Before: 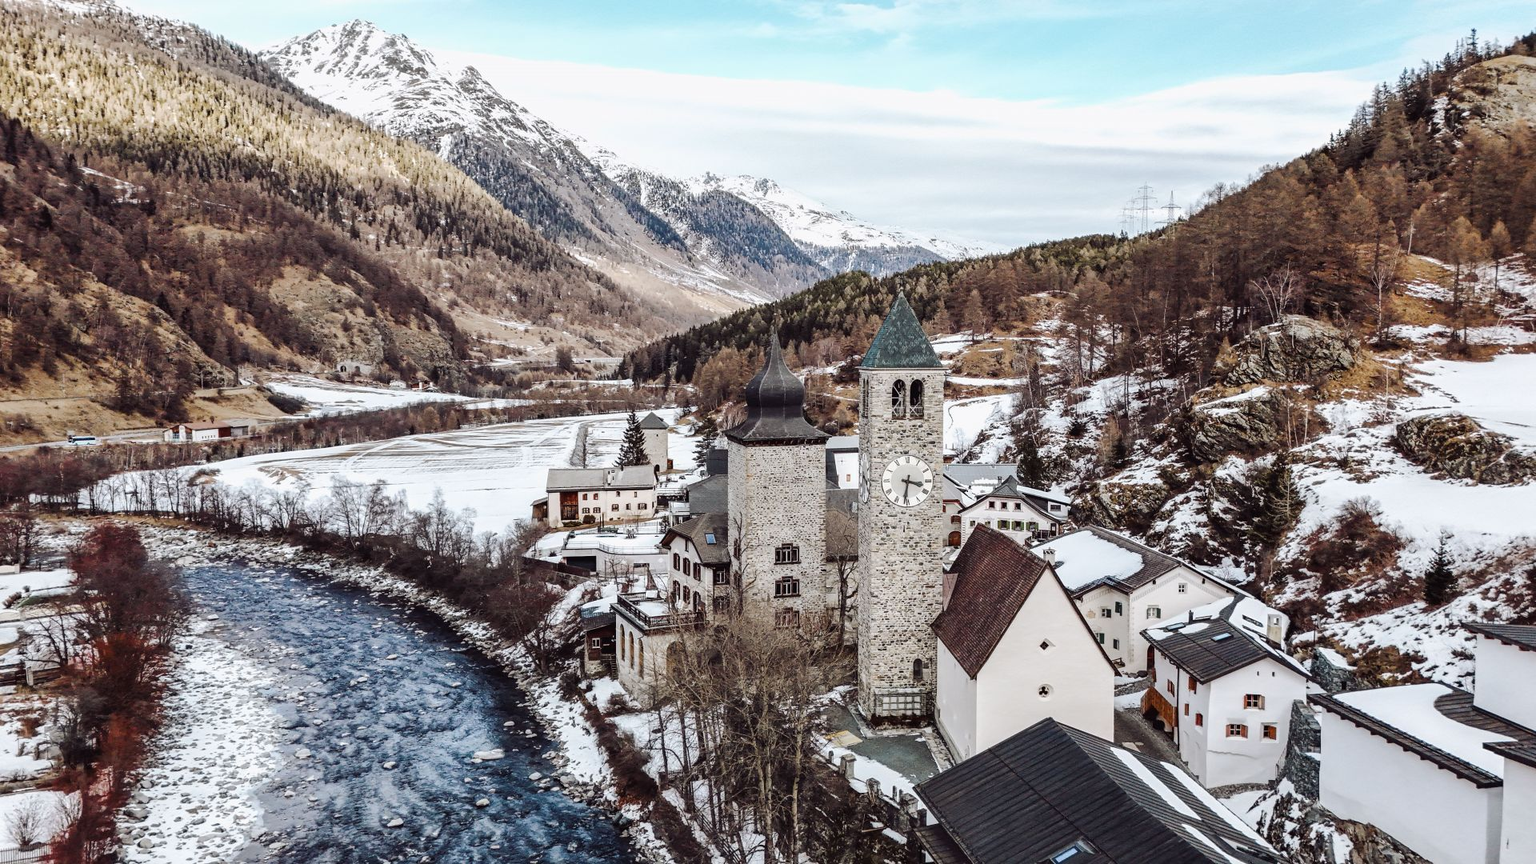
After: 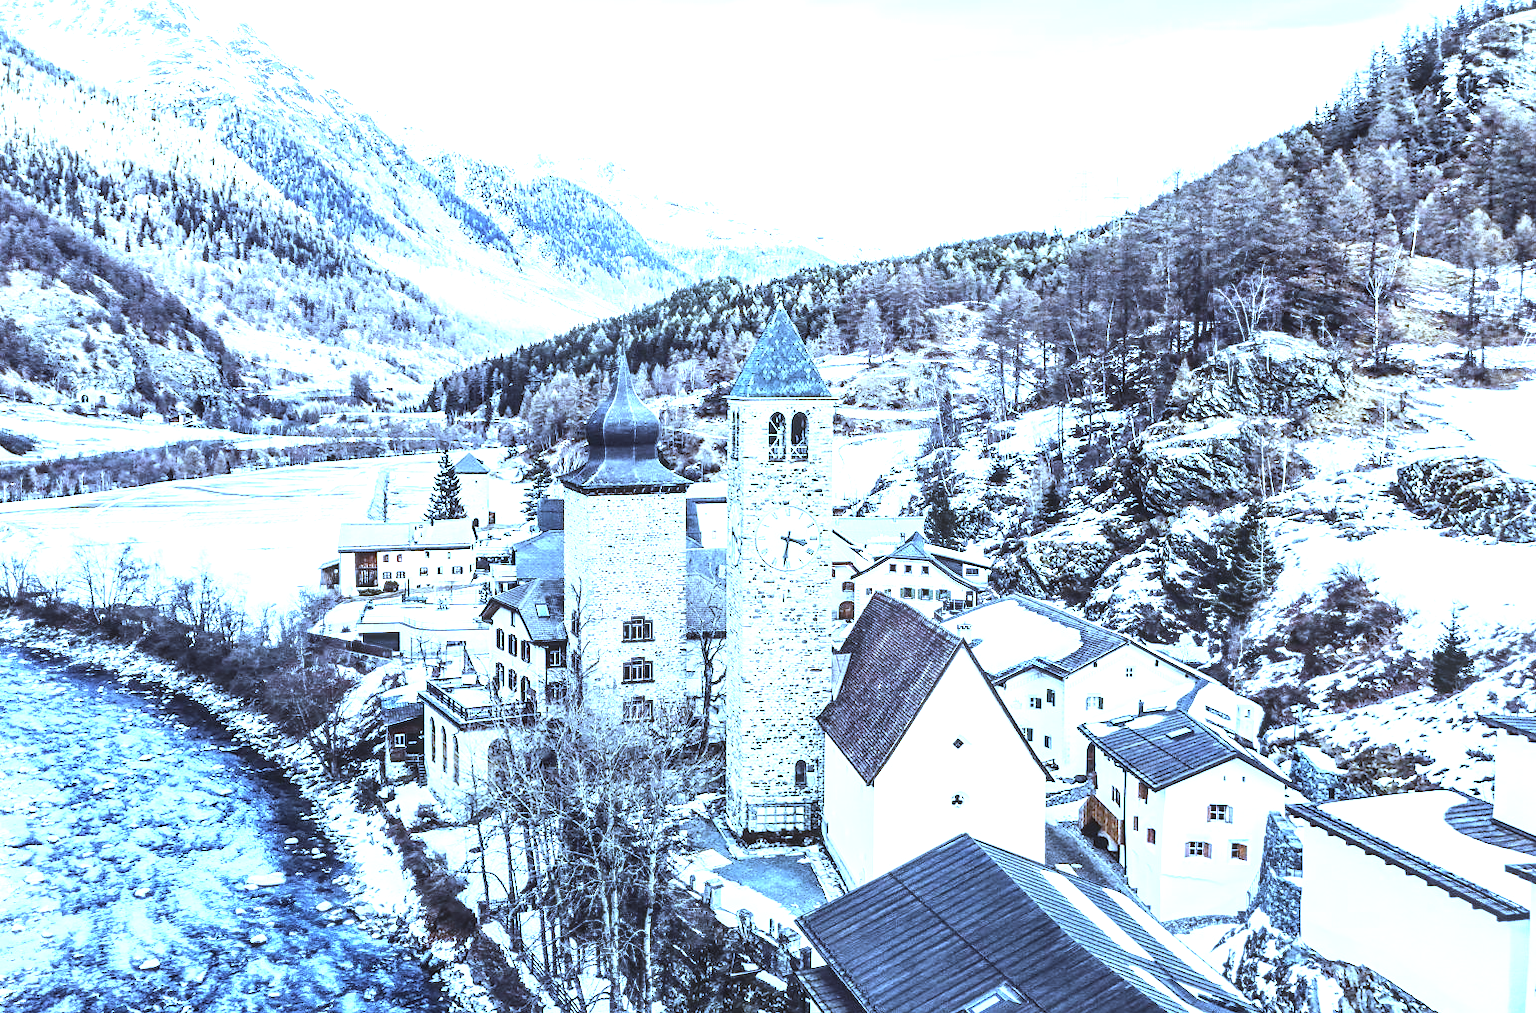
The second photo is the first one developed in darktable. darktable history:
color correction: highlights a* -12.64, highlights b* -18.1, saturation 0.7
crop and rotate: left 17.959%, top 5.771%, right 1.742%
local contrast: on, module defaults
white balance: red 0.766, blue 1.537
tone equalizer: -8 EV -0.75 EV, -7 EV -0.7 EV, -6 EV -0.6 EV, -5 EV -0.4 EV, -3 EV 0.4 EV, -2 EV 0.6 EV, -1 EV 0.7 EV, +0 EV 0.75 EV, edges refinement/feathering 500, mask exposure compensation -1.57 EV, preserve details no
exposure: black level correction 0, exposure 1.3 EV, compensate highlight preservation false
